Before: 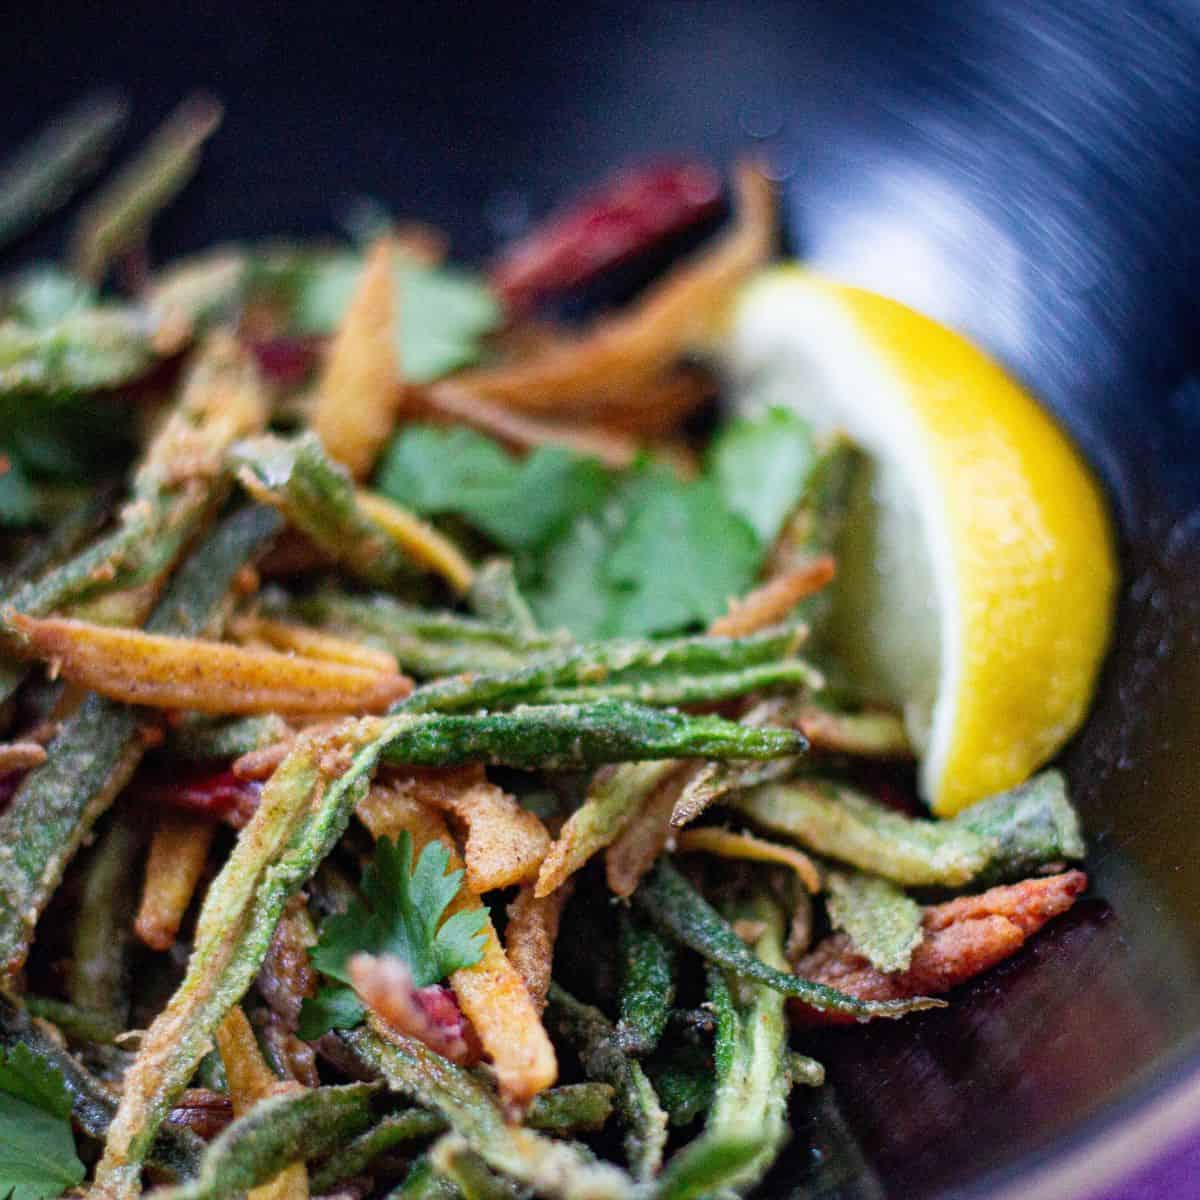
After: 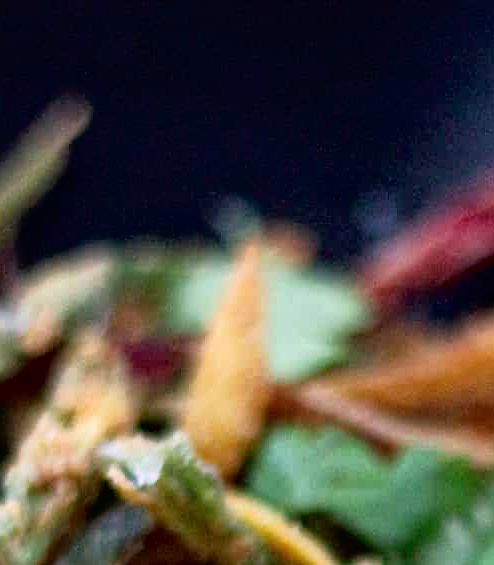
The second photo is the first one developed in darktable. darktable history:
tone curve: curves: ch0 [(0, 0) (0.003, 0.005) (0.011, 0.008) (0.025, 0.014) (0.044, 0.021) (0.069, 0.027) (0.1, 0.041) (0.136, 0.083) (0.177, 0.138) (0.224, 0.197) (0.277, 0.259) (0.335, 0.331) (0.399, 0.399) (0.468, 0.476) (0.543, 0.547) (0.623, 0.635) (0.709, 0.753) (0.801, 0.847) (0.898, 0.94) (1, 1)], color space Lab, independent channels, preserve colors none
crop and rotate: left 10.993%, top 0.081%, right 47.758%, bottom 52.831%
local contrast: mode bilateral grid, contrast 20, coarseness 49, detail 119%, midtone range 0.2
